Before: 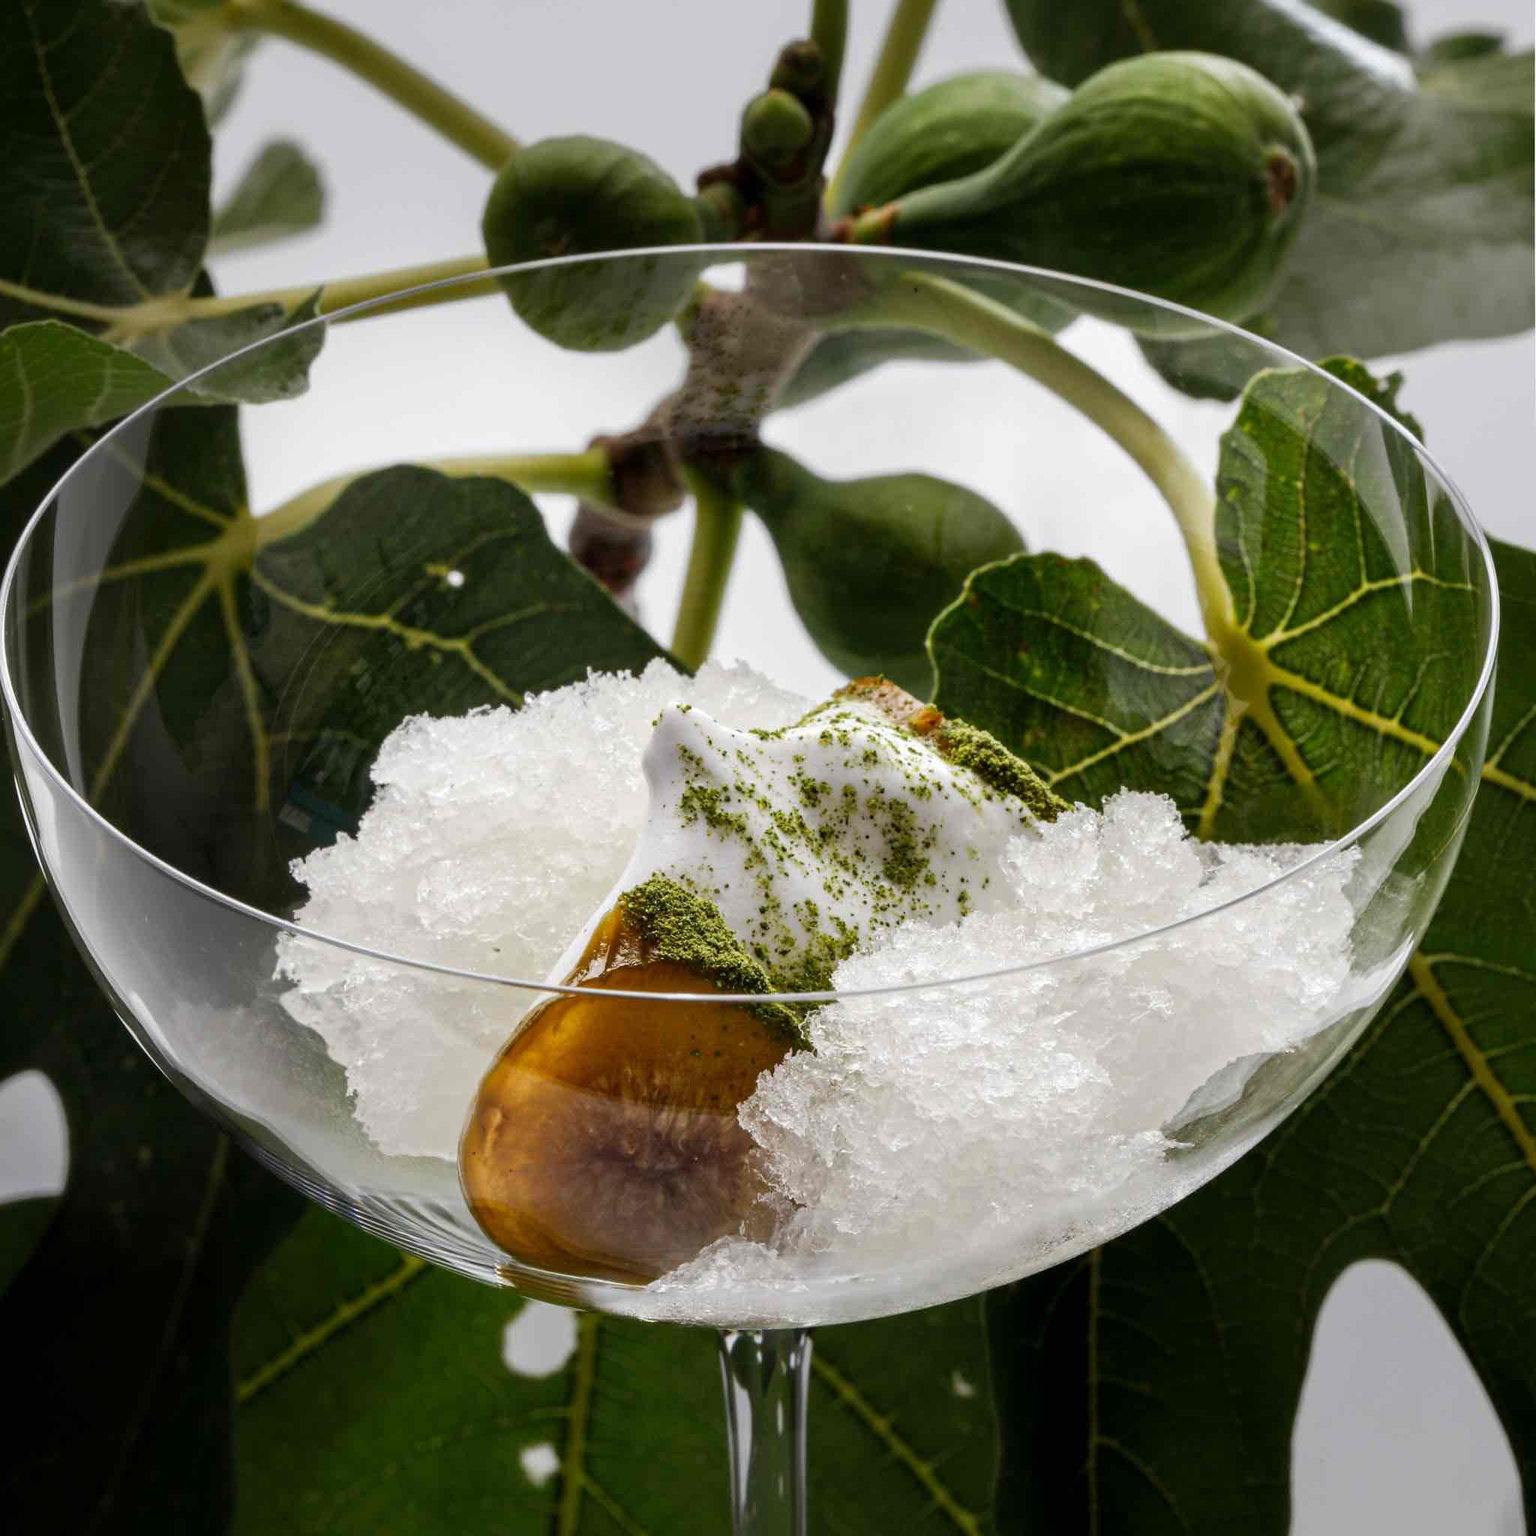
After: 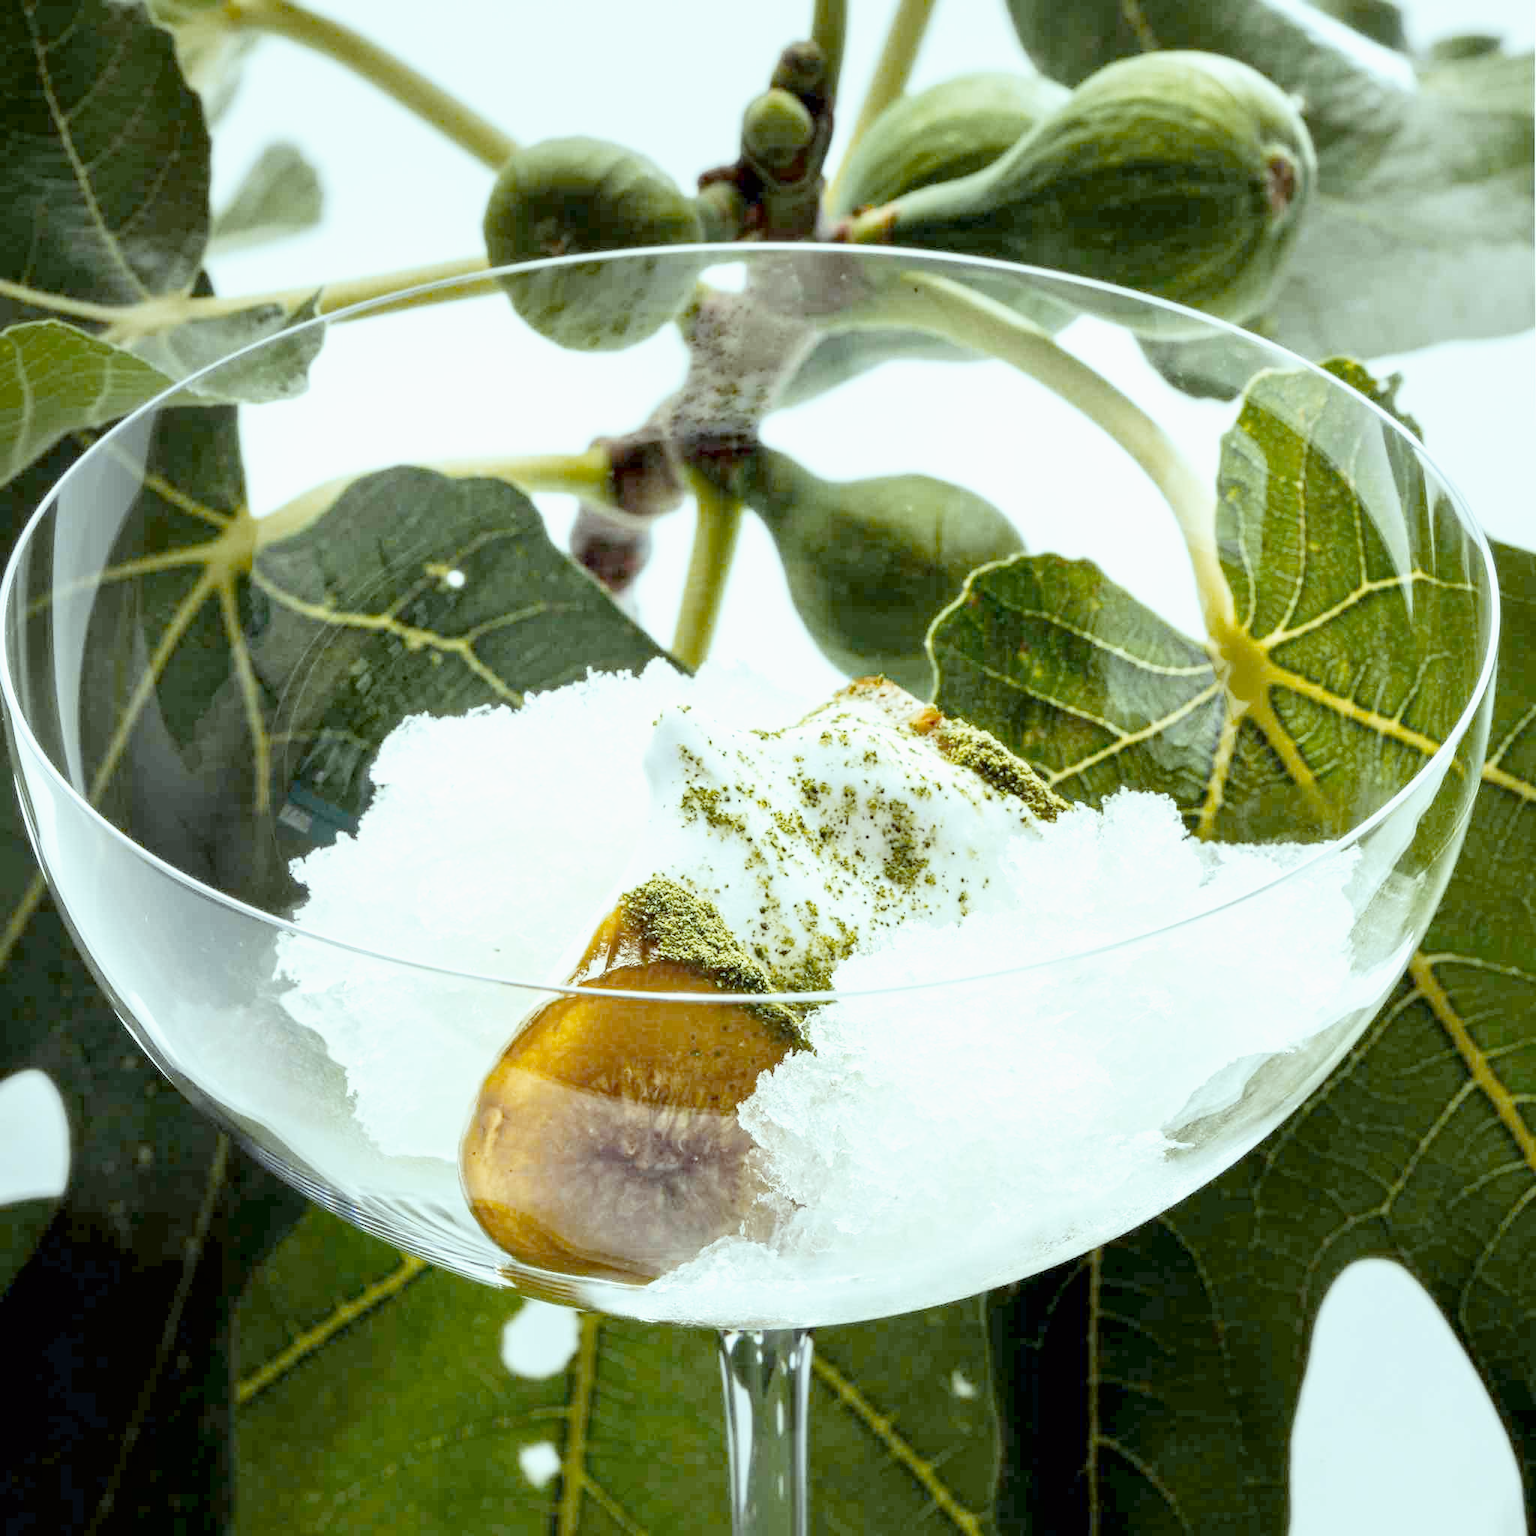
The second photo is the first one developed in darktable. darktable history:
tone curve: curves: ch0 [(0, 0) (0.003, 0) (0.011, 0.001) (0.025, 0.002) (0.044, 0.004) (0.069, 0.006) (0.1, 0.009) (0.136, 0.03) (0.177, 0.076) (0.224, 0.13) (0.277, 0.202) (0.335, 0.28) (0.399, 0.367) (0.468, 0.46) (0.543, 0.562) (0.623, 0.67) (0.709, 0.787) (0.801, 0.889) (0.898, 0.972) (1, 1)], preserve colors none
color look up table: target L [88.65, 79.4, 65.04, 58.12, 45.58, 32.59, 198.18, 92.94, 90.12, 75.64, 72.51, 80.52, 67.4, 66.01, 66.28, 58.12, 51.26, 53.69, 49.95, 39.04, 30.03, 85.98, 81.12, 81.06, 74.93, 67.08, 55.15, 52.84, 52.5, 51.82, 45.19, 34.95, 26.14, 23.81, 25.52, 20.77, 17.7, 13.77, 11.66, 10.51, 81.61, 81.69, 81.15, 81.42, 81.27, 69.33, 62.3, 50.03, 45.21], target a [-11.62, -8.873, -20.49, -40.24, -34.73, -11.75, 0, -0.001, -11.29, 4.475, 2.396, -5.128, 25.56, 15.74, 8.823, 27.37, 38.8, 35.2, 35.62, 34.89, 9.14, -10.42, -5.559, -9.073, -7.2, -6.085, 1.574, 32.03, 18.17, -4.378, -2.64, 10.43, -0.665, 11.87, 16.57, -1.342, -0.186, 1.235, 1.774, 4.281, -10.97, -15.77, -13.86, -11.03, -12.45, -29.56, -23.17, -15.36, -7.187], target b [-1.857, -2.492, 50.02, 25.23, 26.72, 15.02, 0.001, 0.005, -1.91, 66.68, 63.77, -1.957, 53.36, 57.57, 9.622, 48.47, 23.01, -5.82, 14.35, 21.35, 9.214, -3.001, -2.945, -2.699, -1.631, -1.703, -25.48, -15.57, -30.71, -49.87, -2.05, -49.76, -4.23, -16.32, -46.53, -1.595, -5.595, -6.378, -5.808, -6.817, -2.693, -7.106, -4.705, -5.065, -8.953, -4.275, -30.72, -29.97, -25.41], num patches 49
